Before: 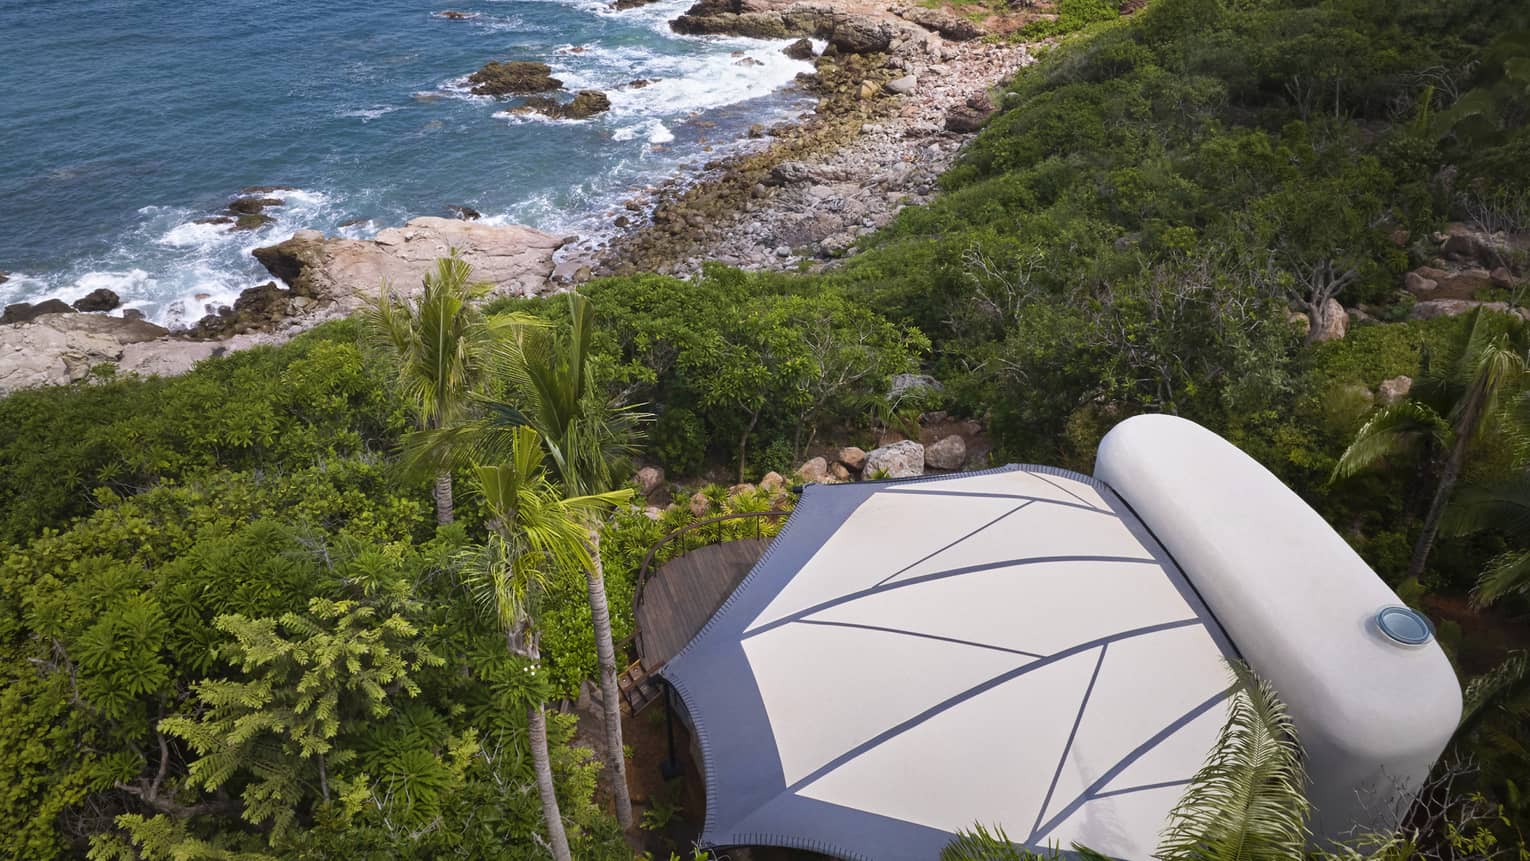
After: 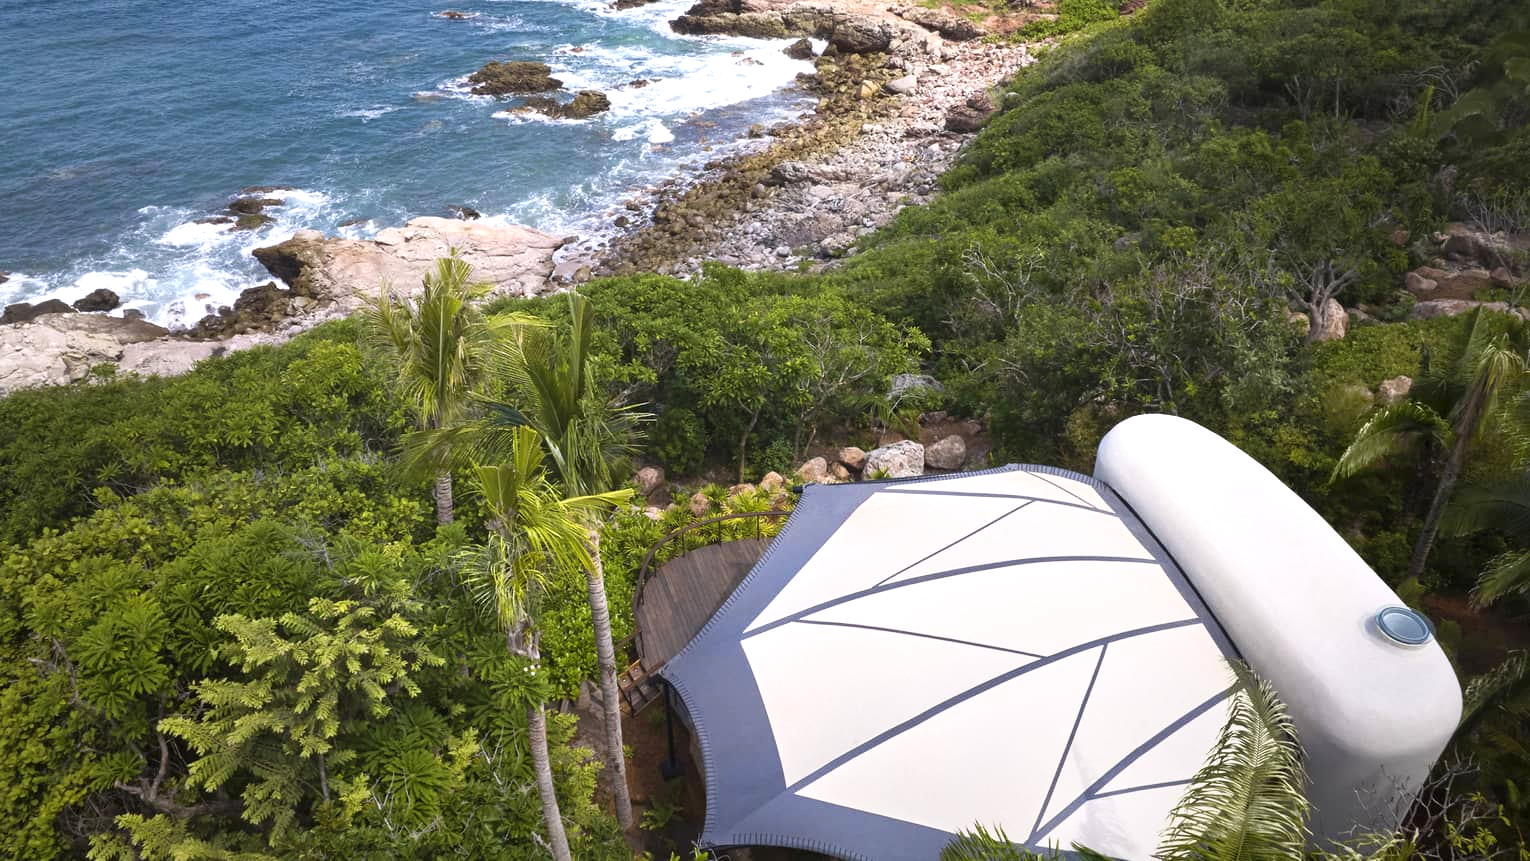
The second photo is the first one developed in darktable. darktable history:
shadows and highlights: shadows -1.03, highlights 39.8
exposure: black level correction 0.001, exposure 0.498 EV, compensate highlight preservation false
